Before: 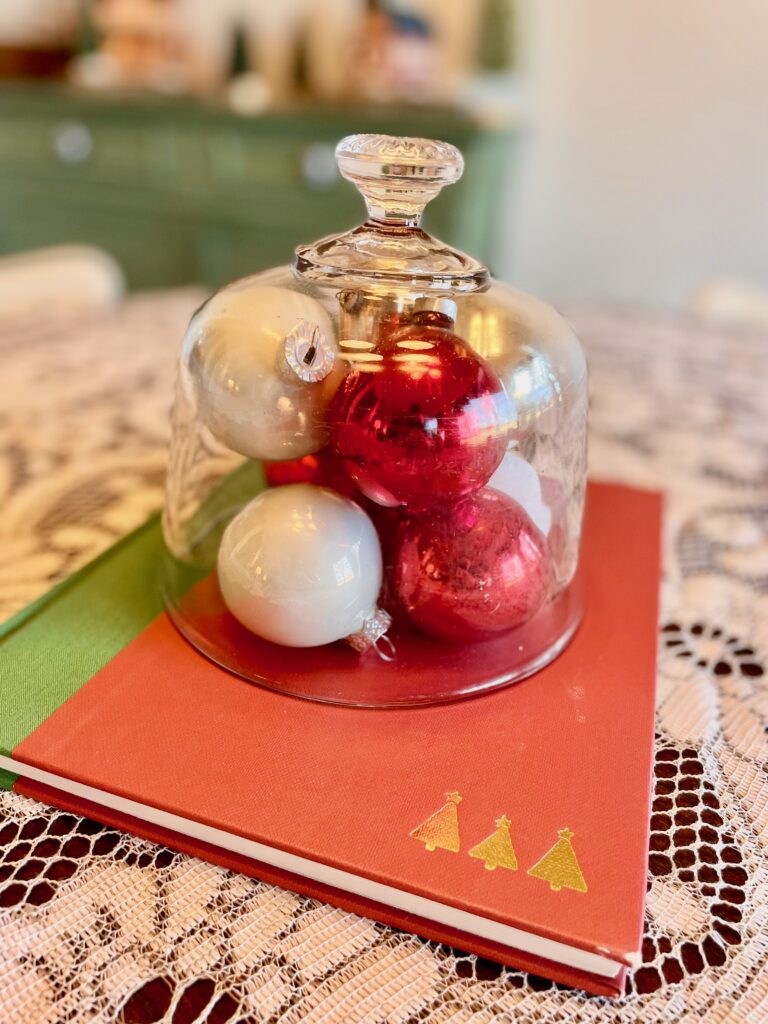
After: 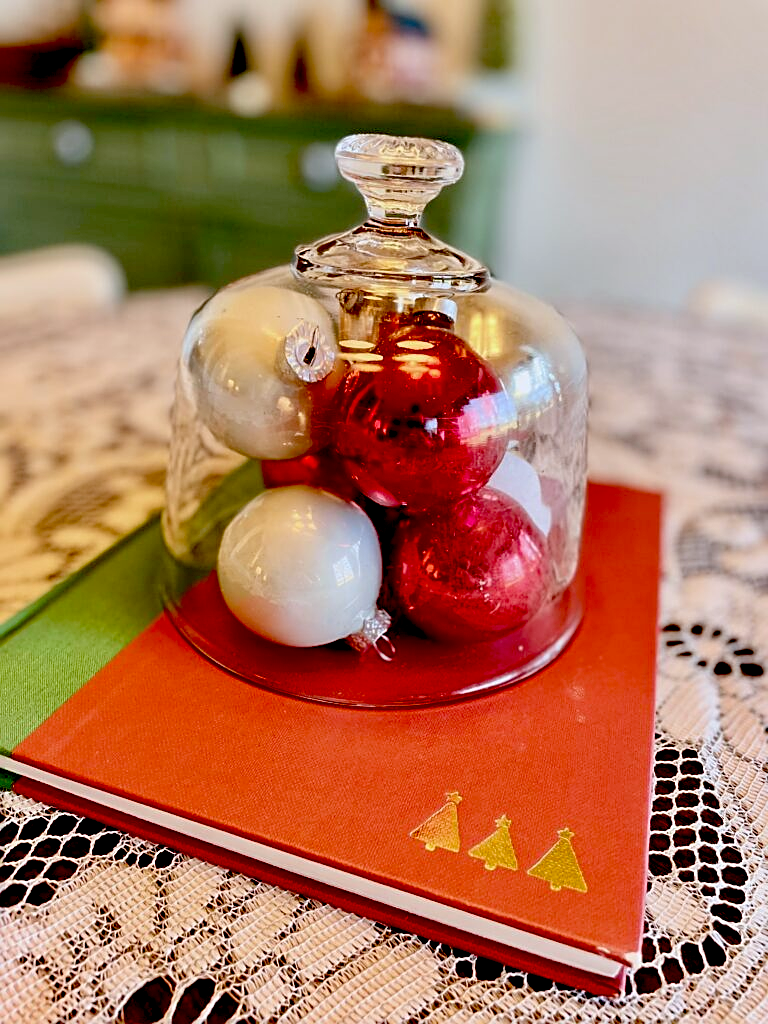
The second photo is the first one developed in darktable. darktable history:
white balance: red 0.967, blue 1.049
sharpen: on, module defaults
exposure: black level correction 0.056, compensate highlight preservation false
